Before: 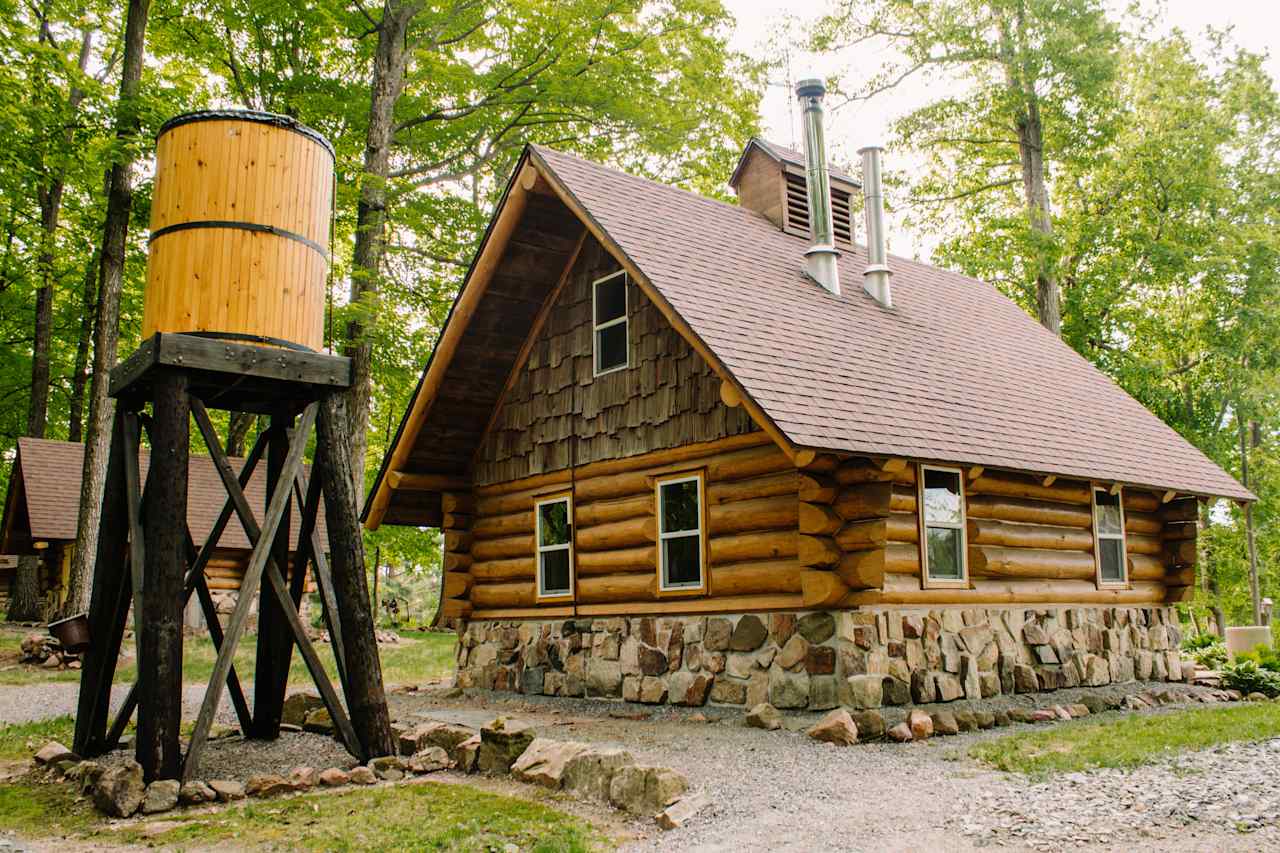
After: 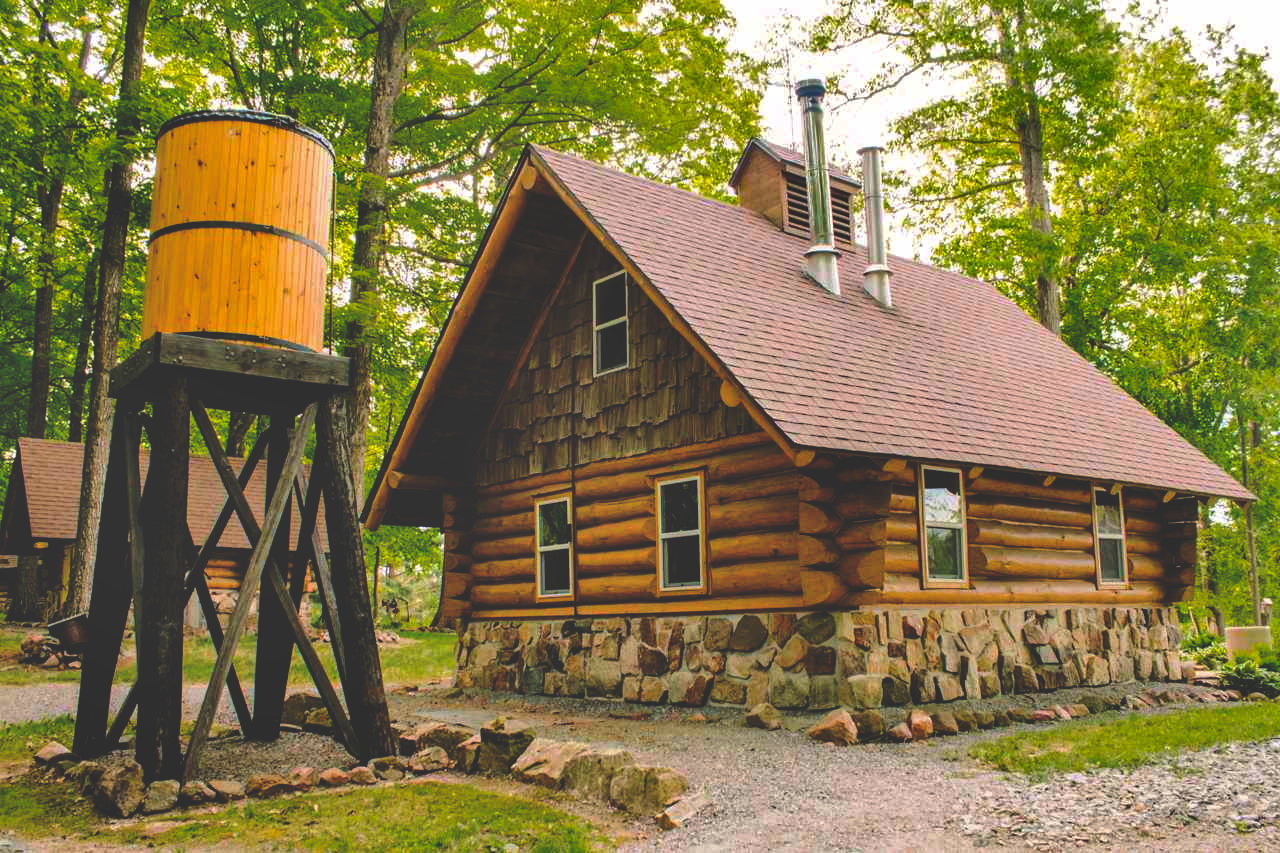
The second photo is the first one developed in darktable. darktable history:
shadows and highlights: soften with gaussian
exposure: black level correction 0.007, exposure 0.093 EV, compensate highlight preservation false
color balance rgb: perceptual saturation grading › global saturation 25%, perceptual brilliance grading › mid-tones 10%, perceptual brilliance grading › shadows 15%, global vibrance 20%
rgb curve: curves: ch0 [(0, 0.186) (0.314, 0.284) (0.775, 0.708) (1, 1)], compensate middle gray true, preserve colors none
